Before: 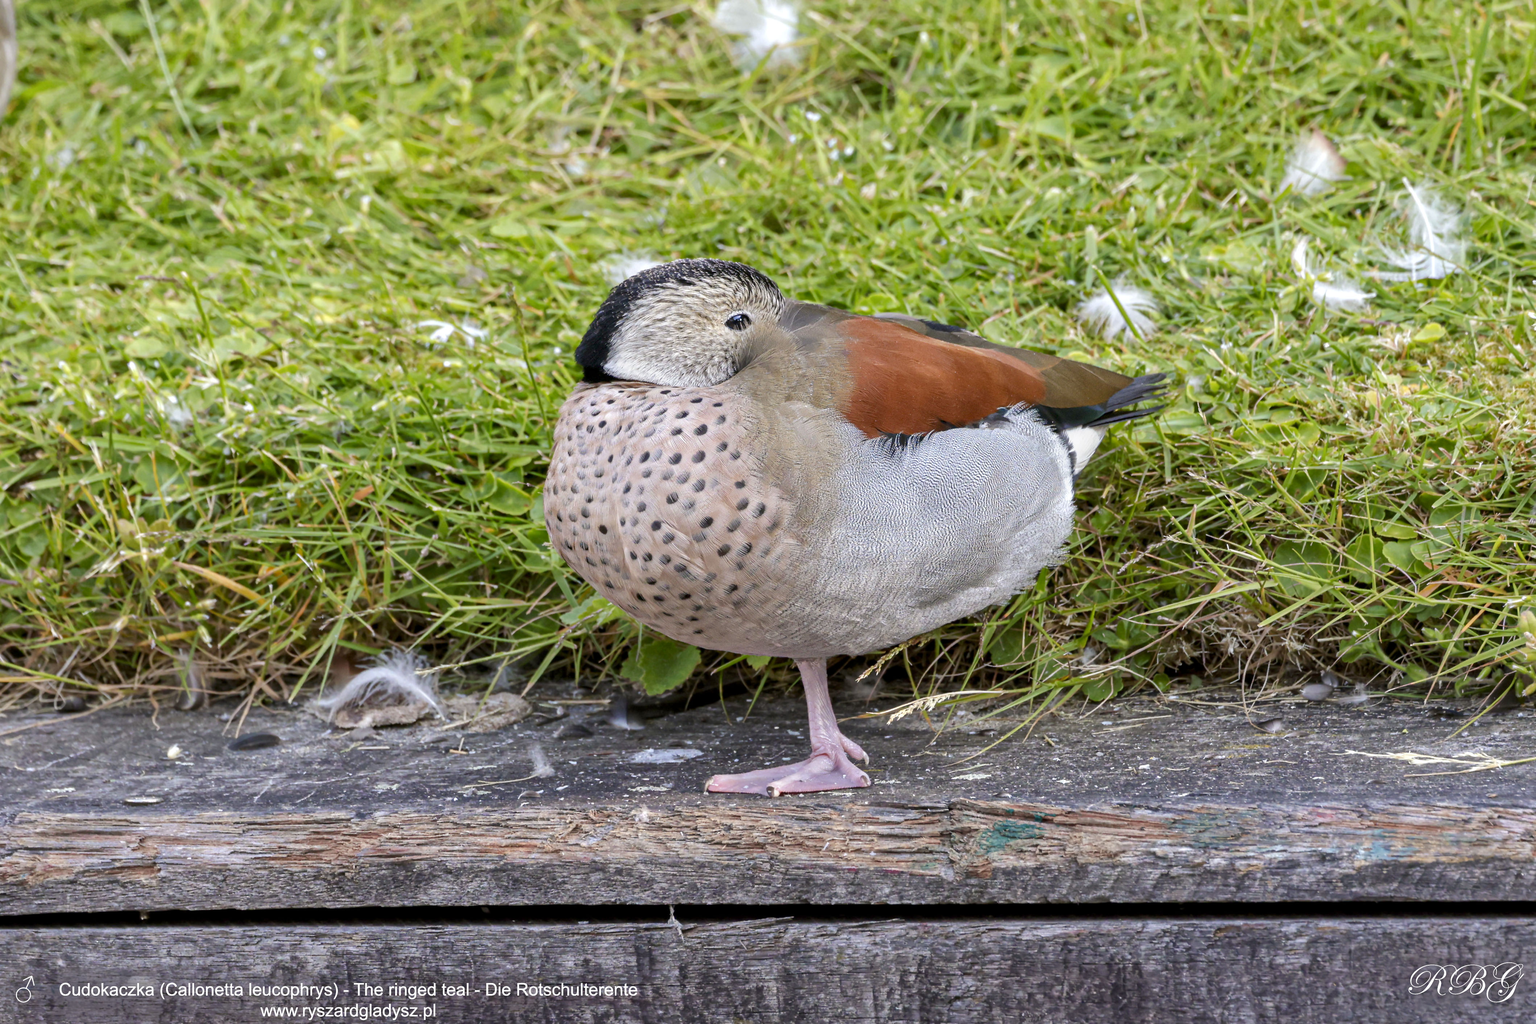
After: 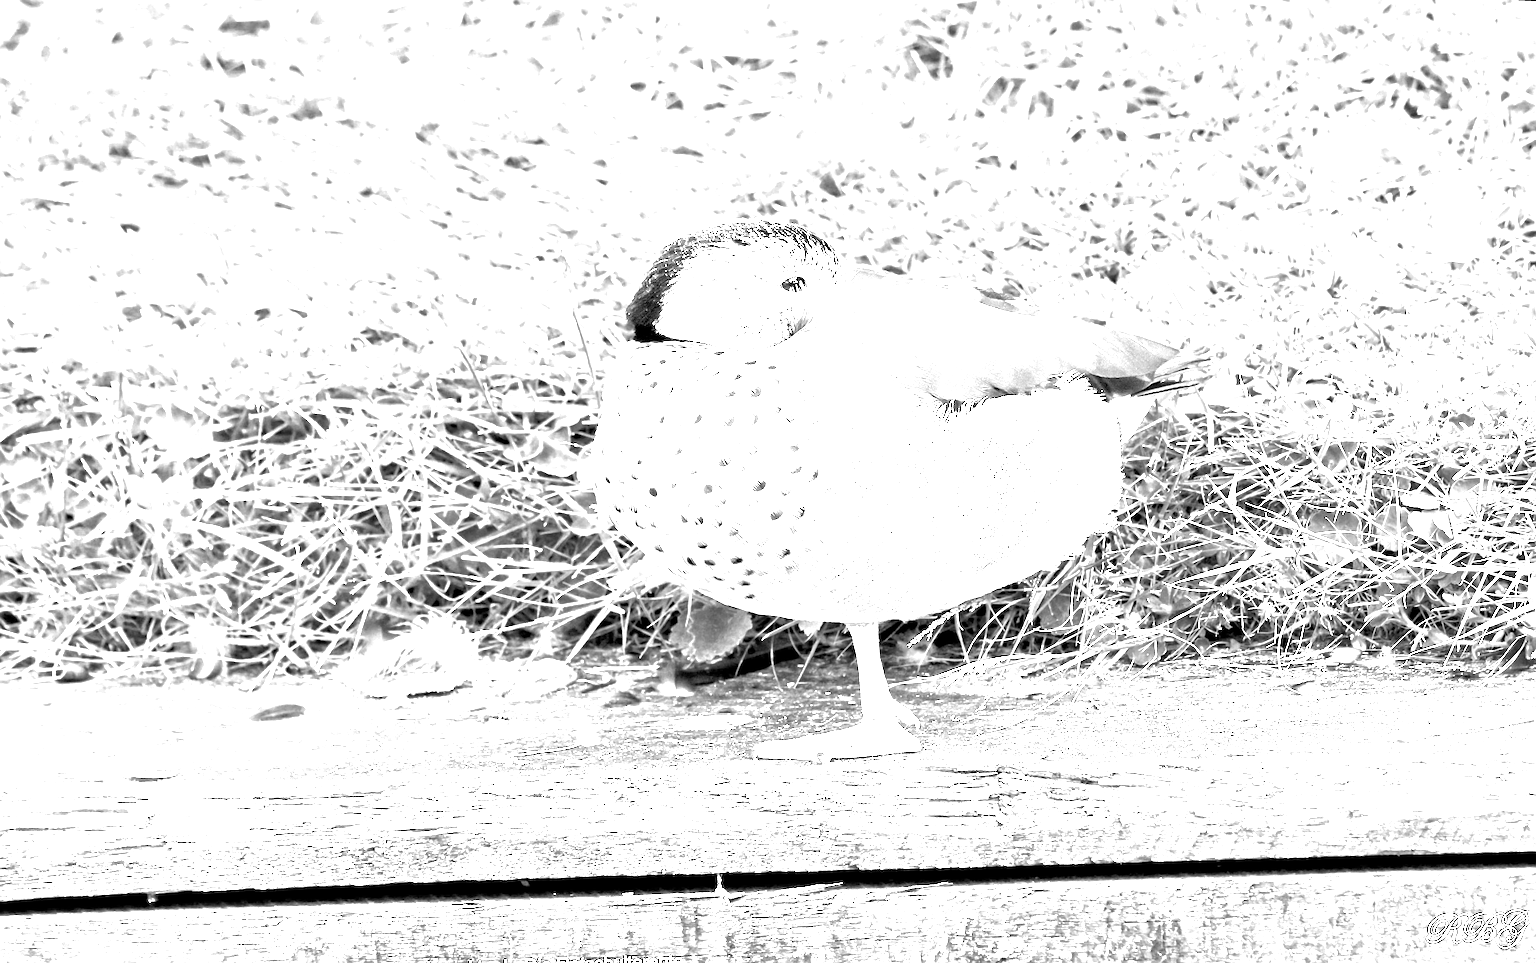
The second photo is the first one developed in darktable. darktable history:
sharpen: on, module defaults
rotate and perspective: rotation 0.679°, lens shift (horizontal) 0.136, crop left 0.009, crop right 0.991, crop top 0.078, crop bottom 0.95
color zones: curves: ch0 [(0.002, 0.593) (0.143, 0.417) (0.285, 0.541) (0.455, 0.289) (0.608, 0.327) (0.727, 0.283) (0.869, 0.571) (1, 0.603)]; ch1 [(0, 0) (0.143, 0) (0.286, 0) (0.429, 0) (0.571, 0) (0.714, 0) (0.857, 0)]
white balance: red 4.26, blue 1.802
